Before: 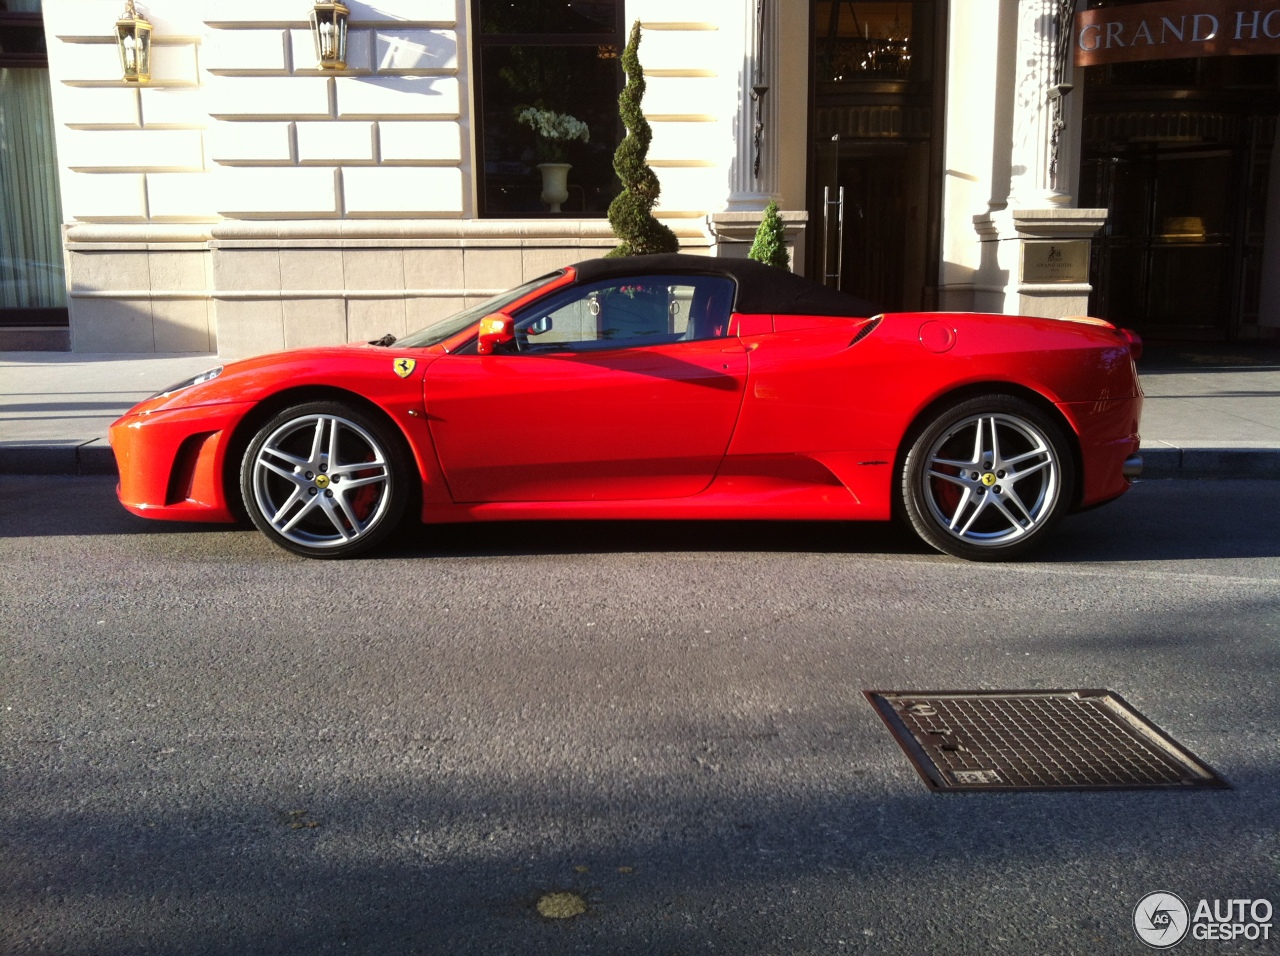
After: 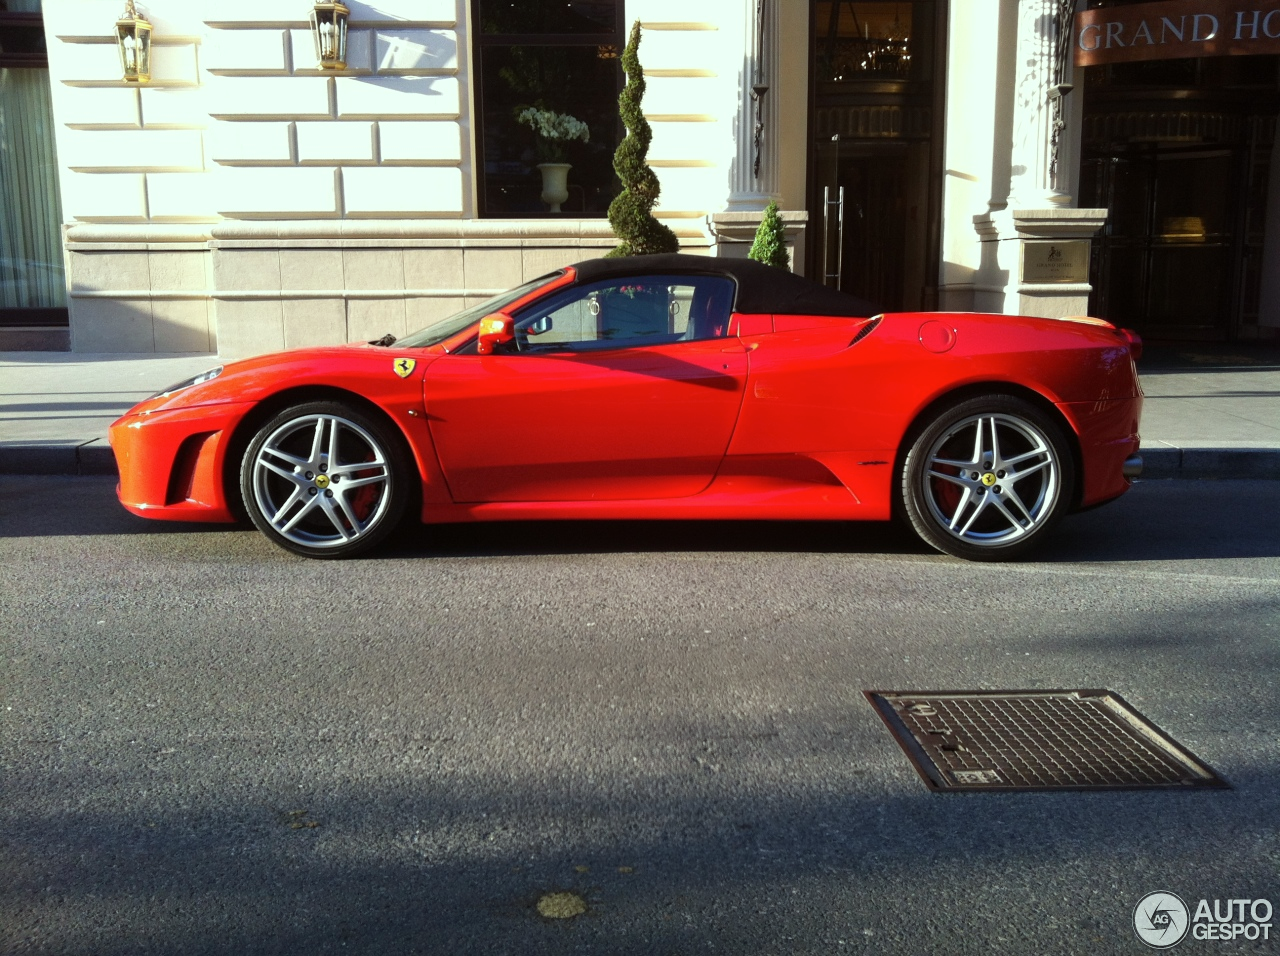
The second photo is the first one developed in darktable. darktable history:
color correction: highlights a* -6.53, highlights b* 0.481
